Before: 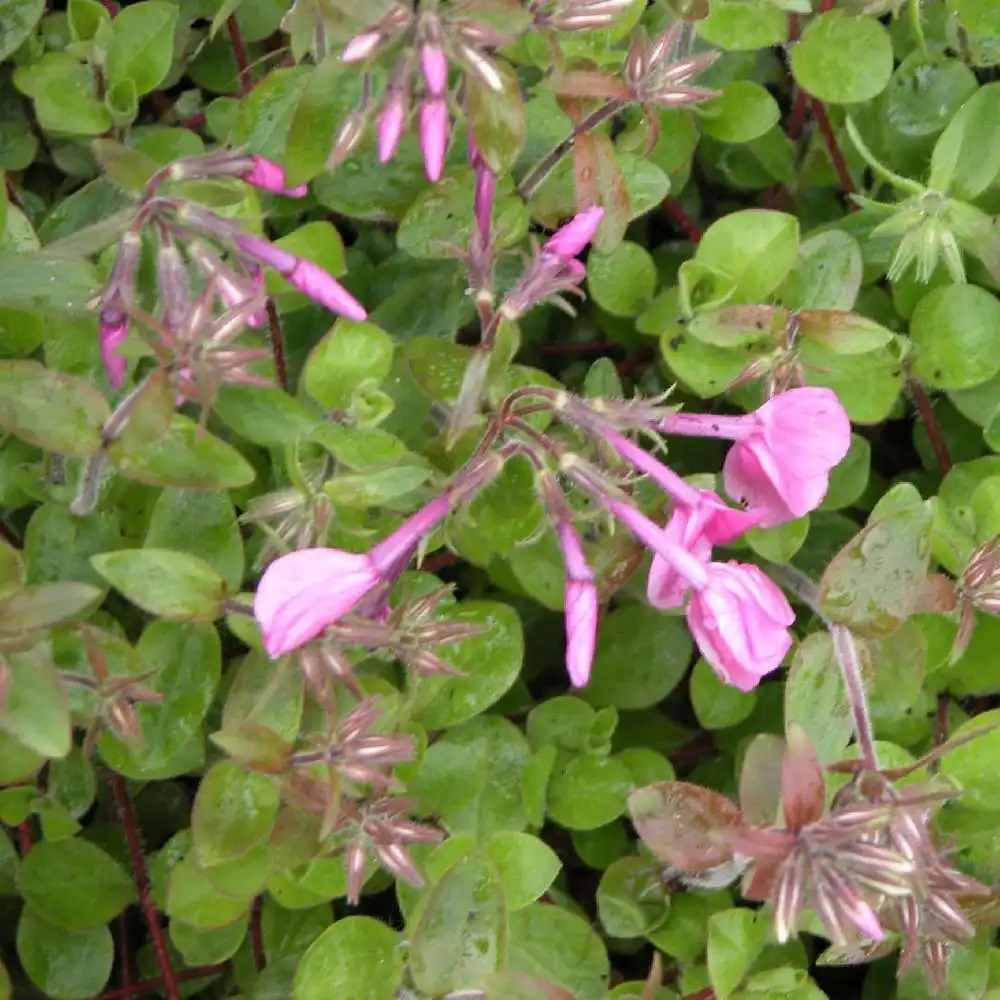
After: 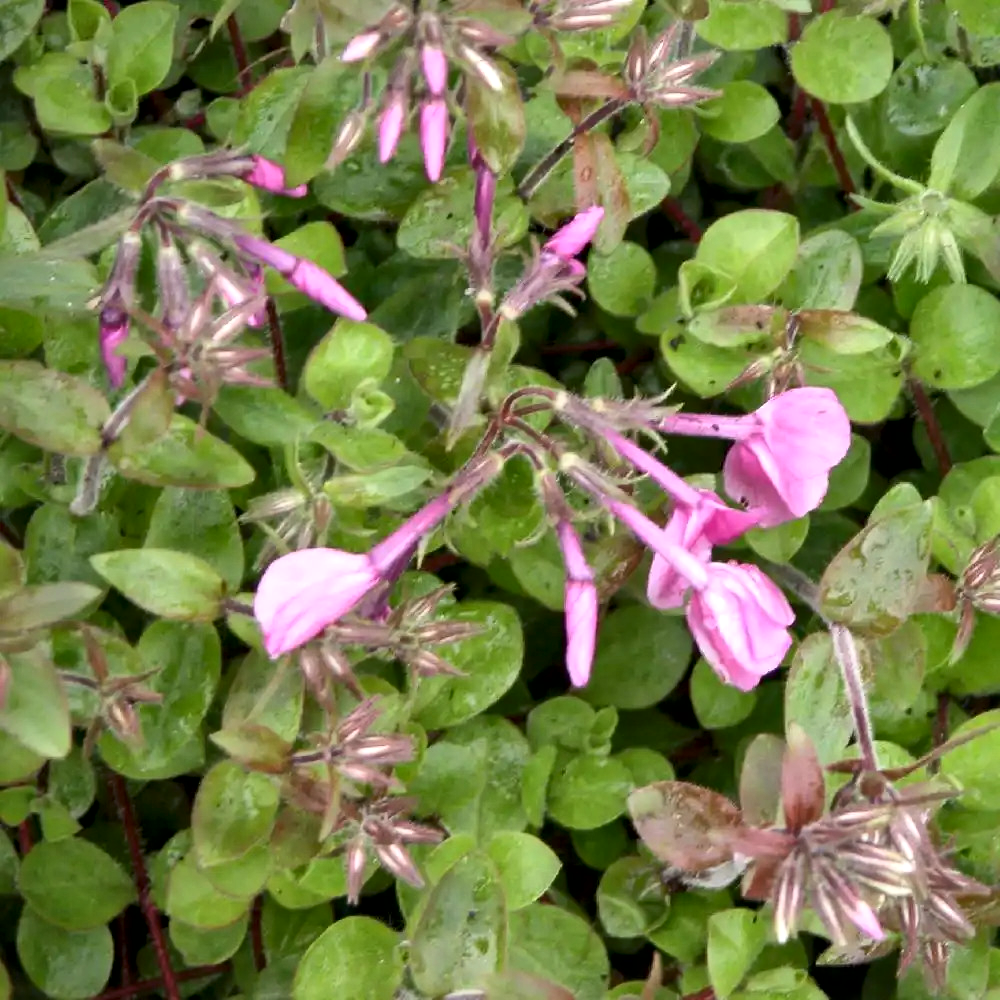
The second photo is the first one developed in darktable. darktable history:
local contrast: mode bilateral grid, contrast 20, coarseness 51, detail 179%, midtone range 0.2
